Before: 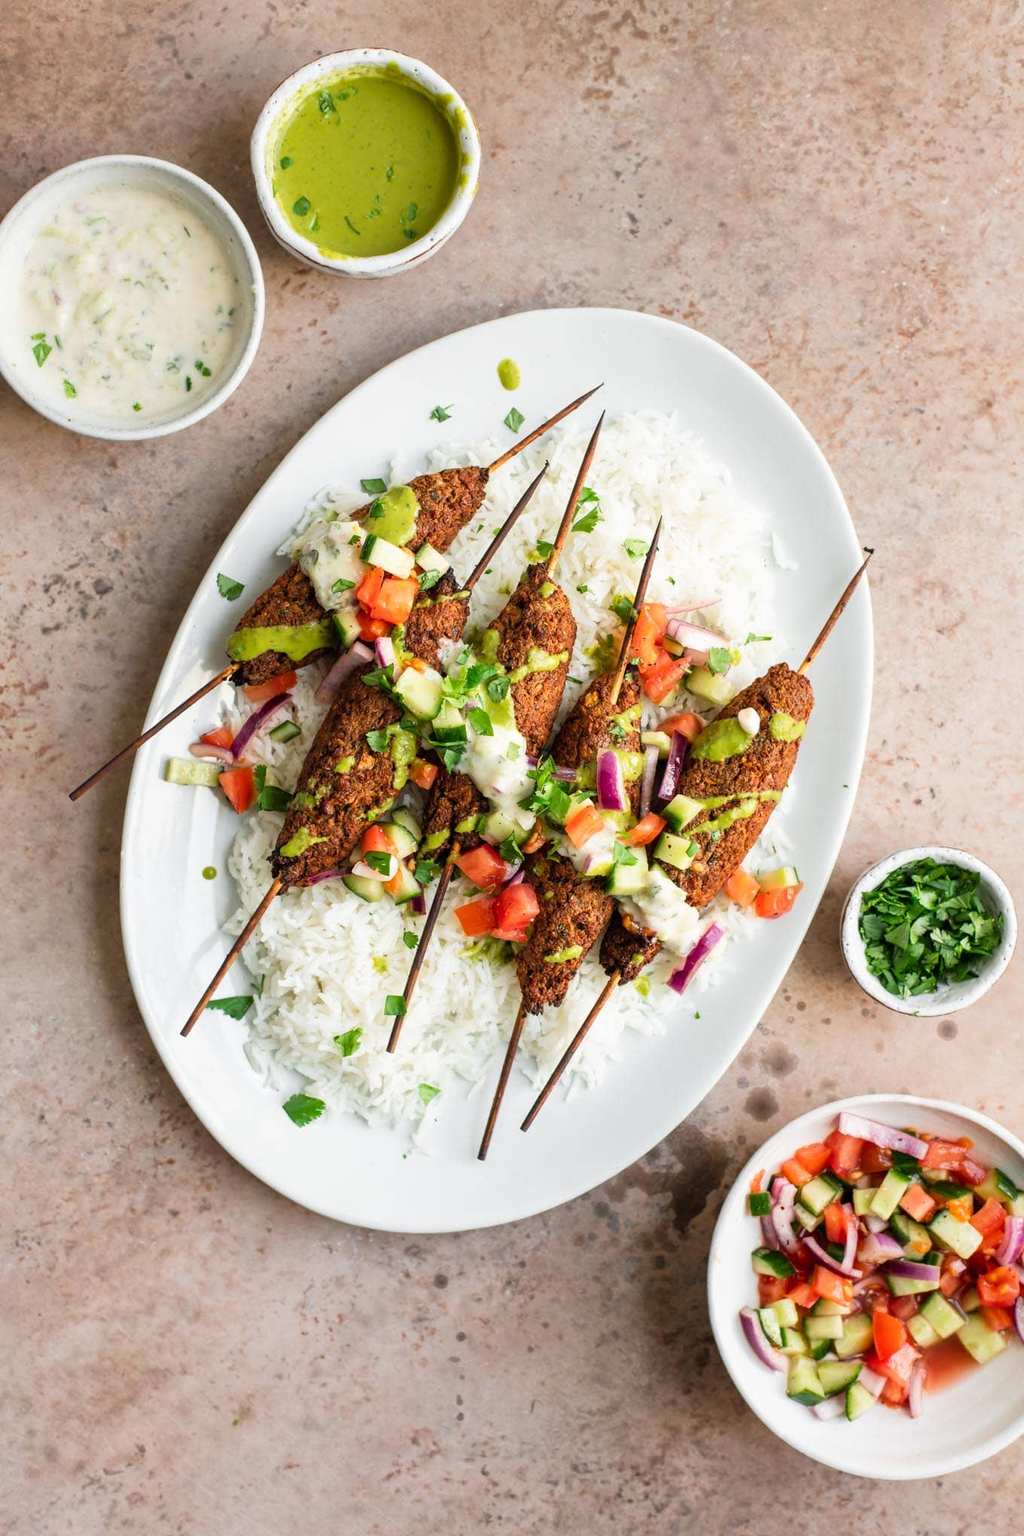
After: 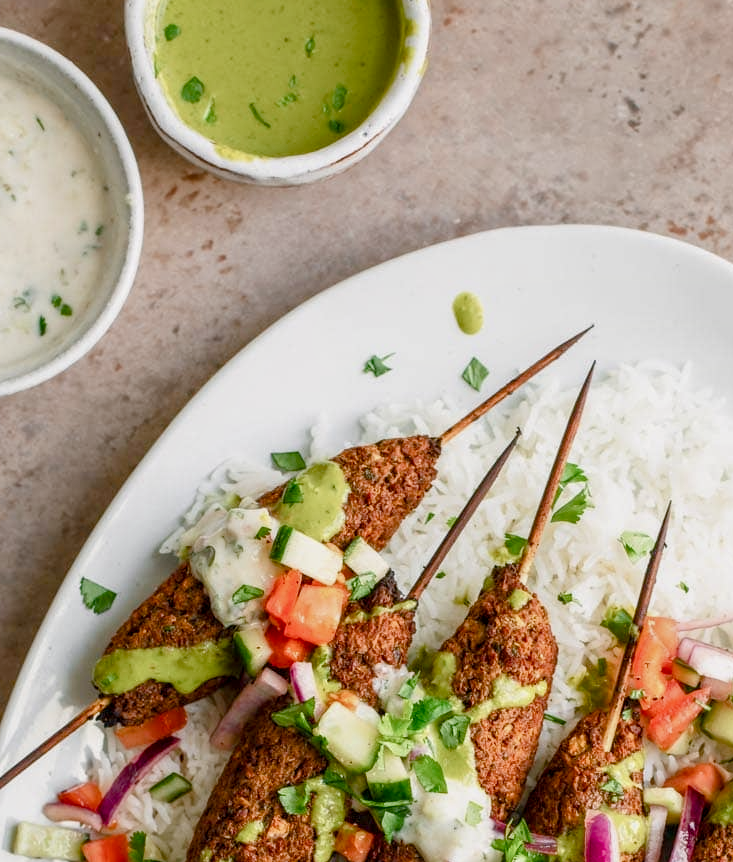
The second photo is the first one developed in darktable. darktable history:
color balance rgb: shadows lift › chroma 1%, shadows lift › hue 113°, highlights gain › chroma 0.2%, highlights gain › hue 333°, perceptual saturation grading › global saturation 20%, perceptual saturation grading › highlights -50%, perceptual saturation grading › shadows 25%, contrast -10%
crop: left 15.306%, top 9.065%, right 30.789%, bottom 48.638%
local contrast: on, module defaults
